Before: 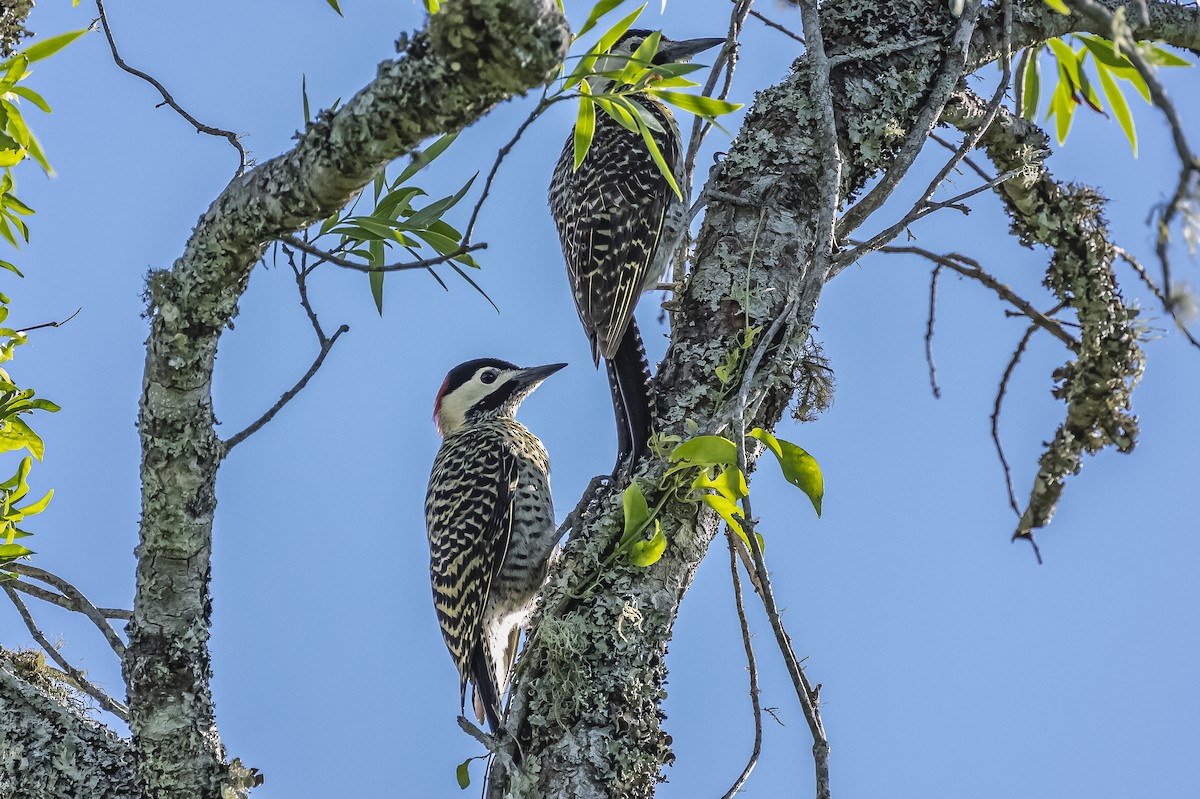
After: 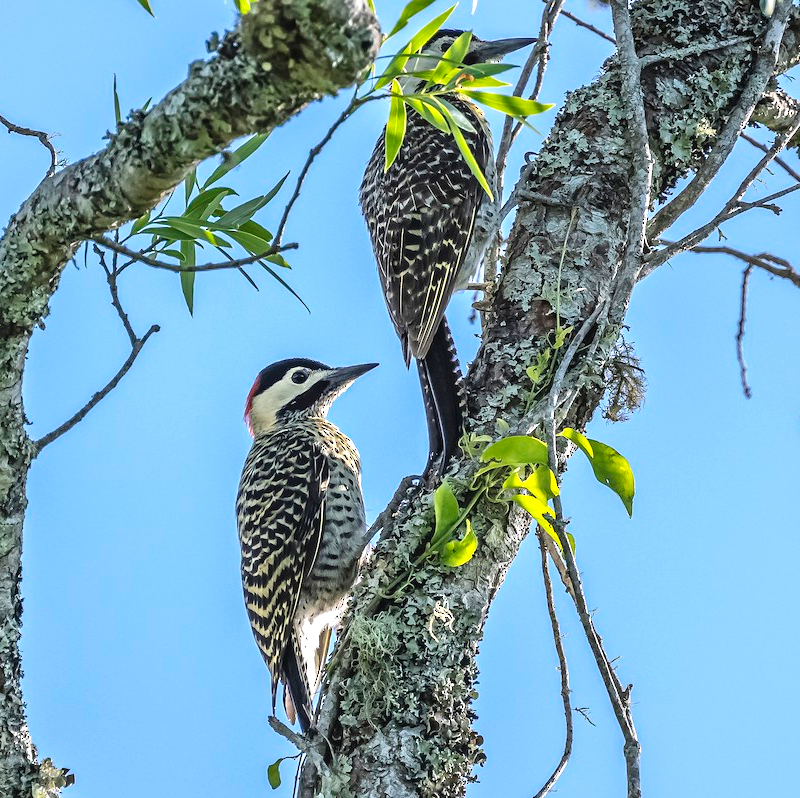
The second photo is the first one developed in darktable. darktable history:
exposure: black level correction 0, exposure 0.6 EV, compensate highlight preservation false
crop and rotate: left 15.754%, right 17.579%
